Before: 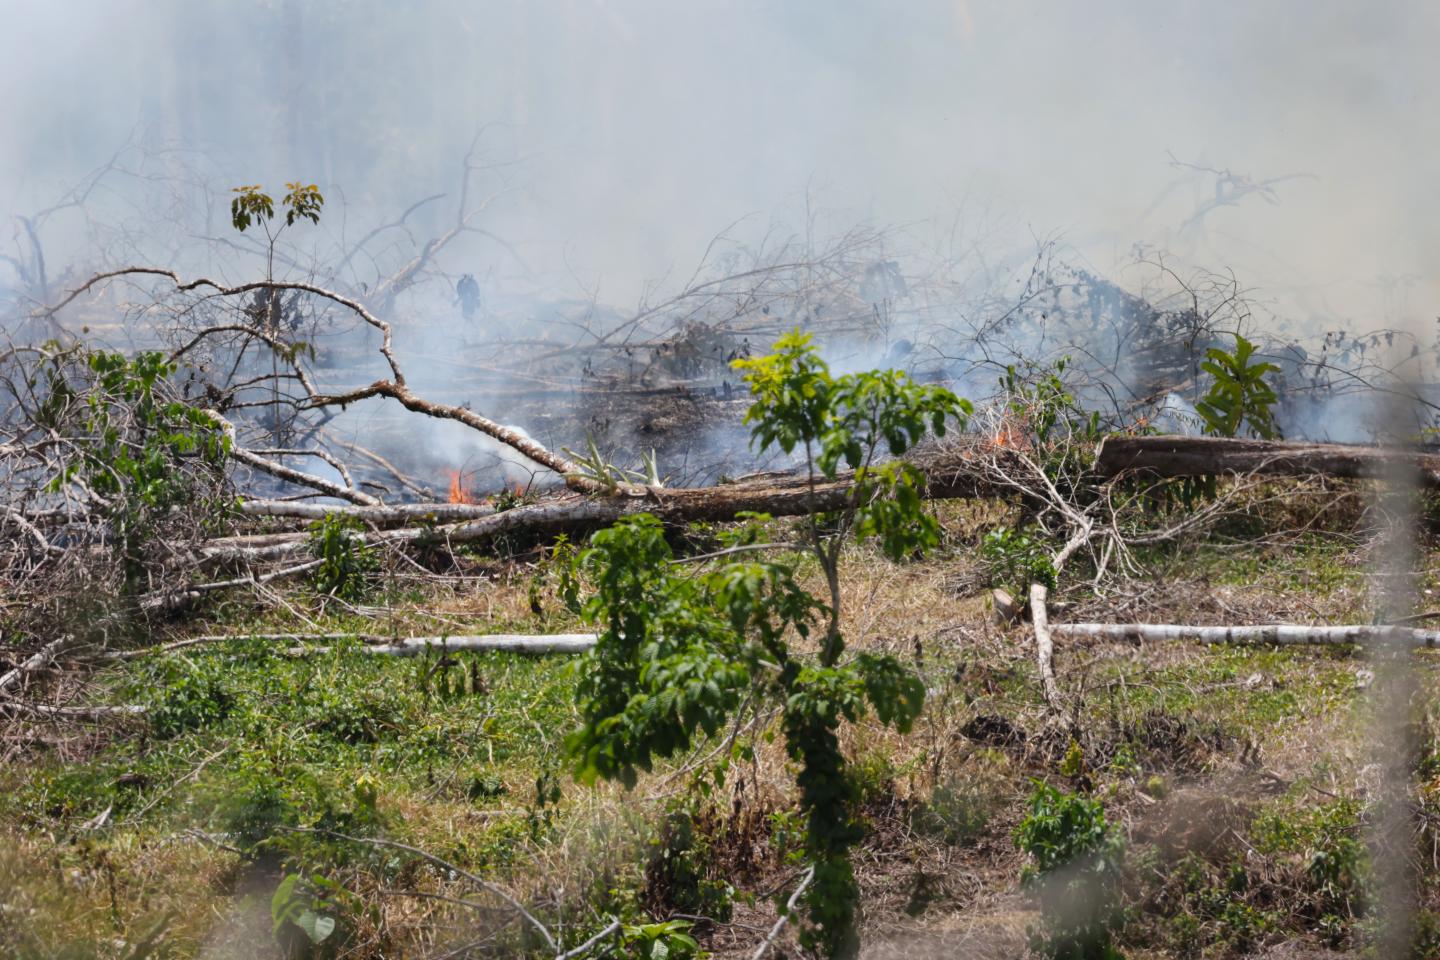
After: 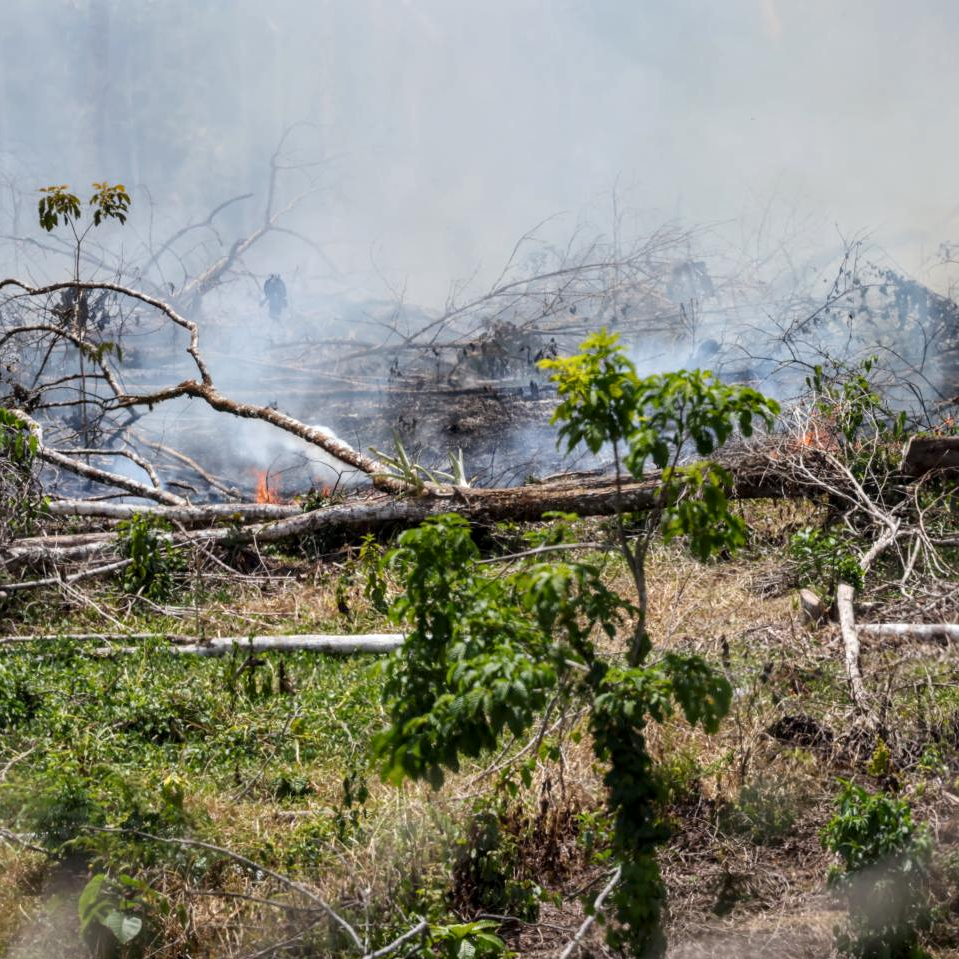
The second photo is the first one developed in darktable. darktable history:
crop and rotate: left 13.409%, right 19.924%
local contrast: detail 130%
contrast brightness saturation: contrast 0.07
